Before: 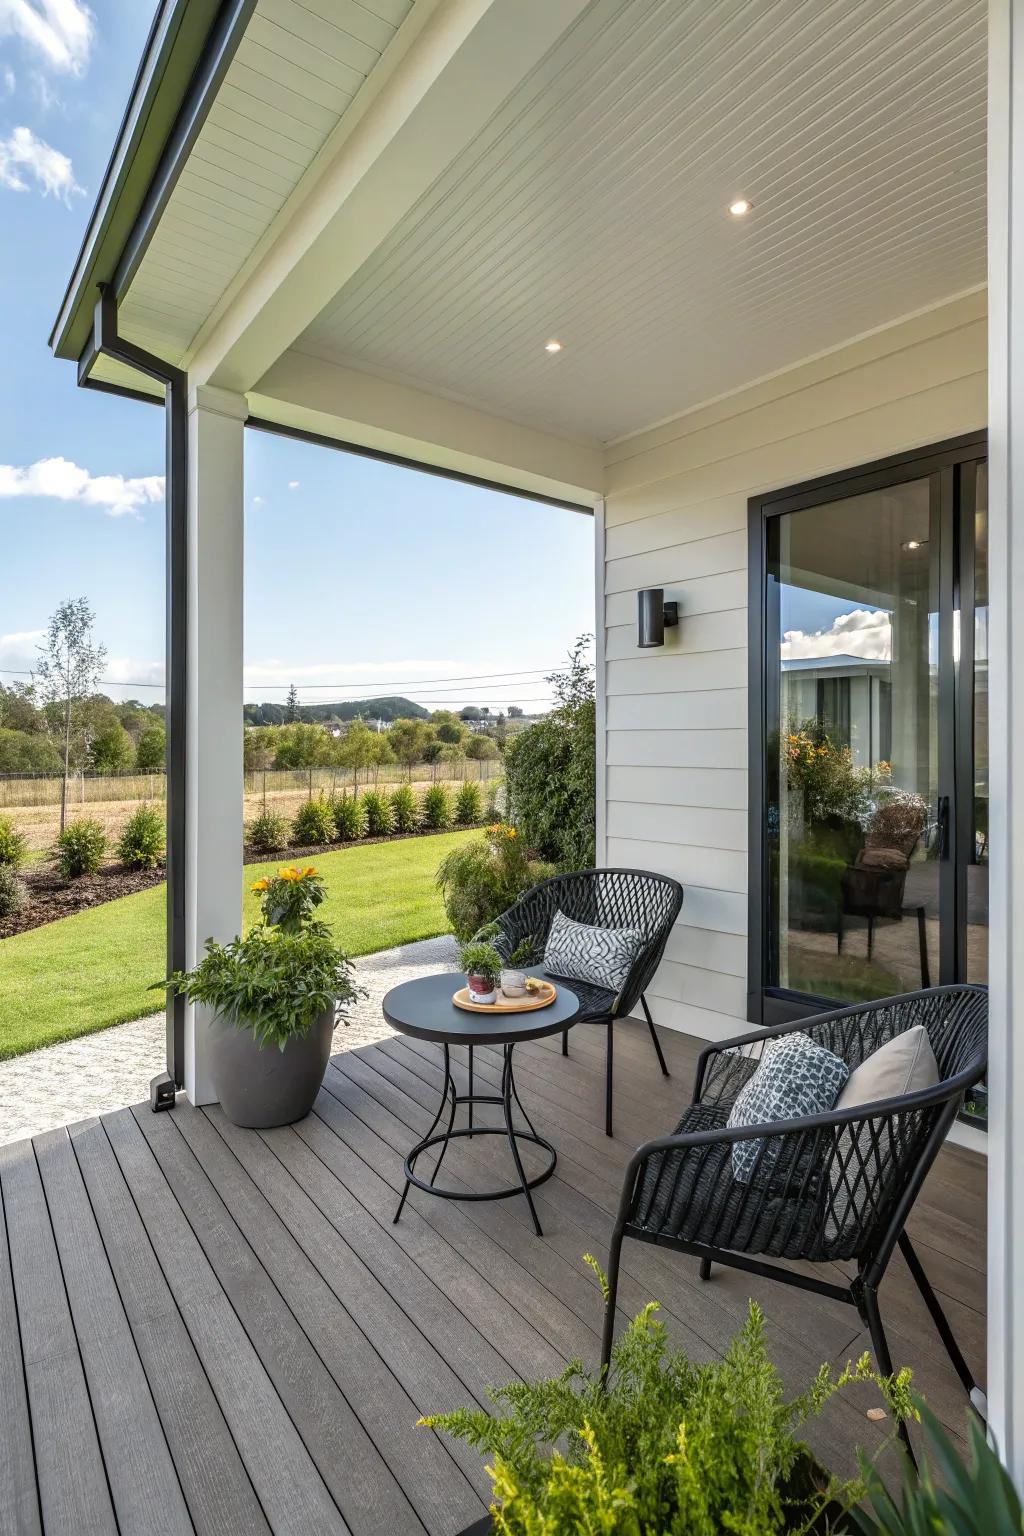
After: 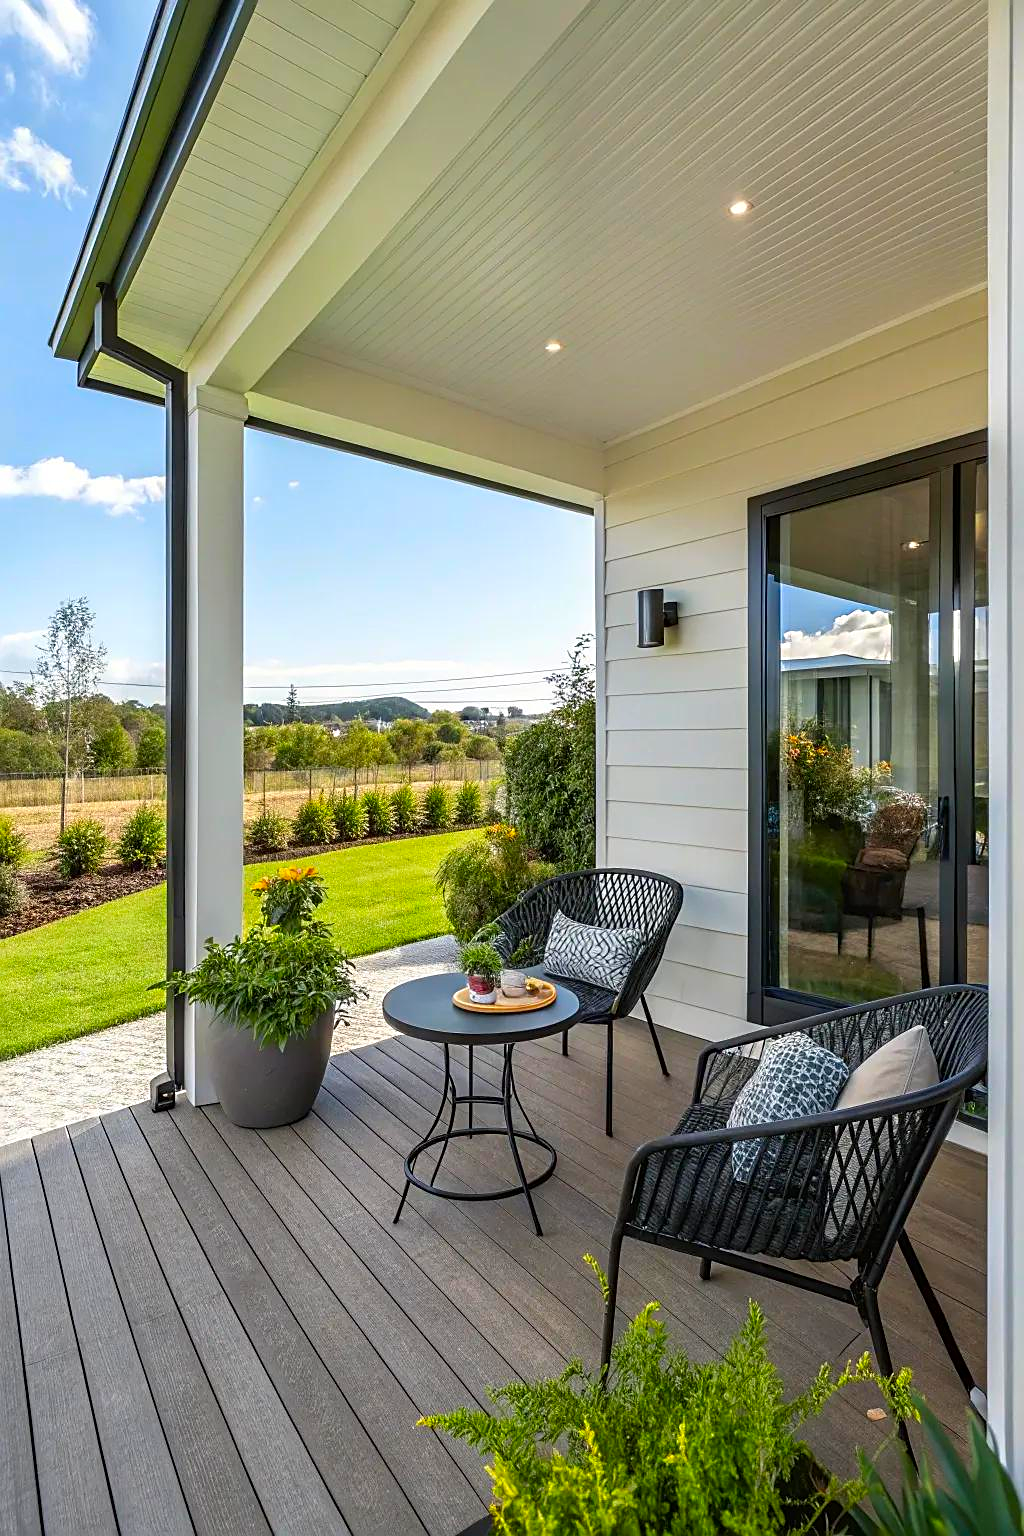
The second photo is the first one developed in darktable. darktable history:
contrast brightness saturation: saturation 0.49
sharpen: on, module defaults
